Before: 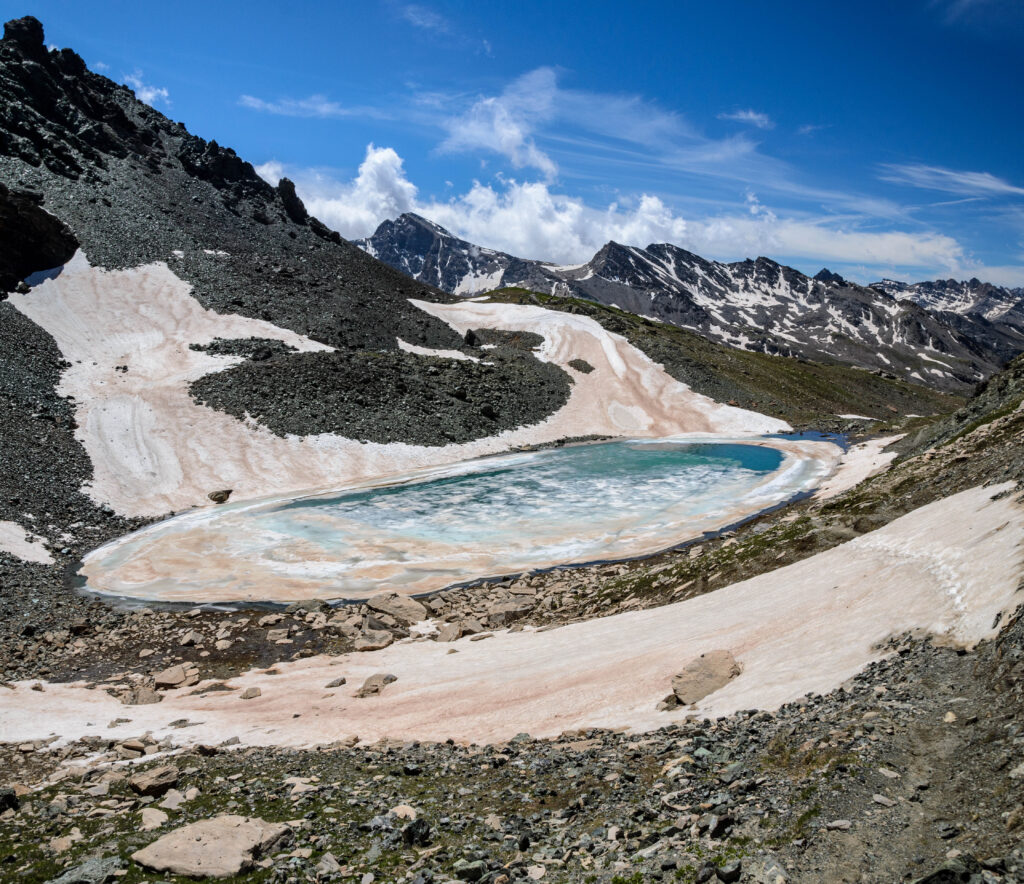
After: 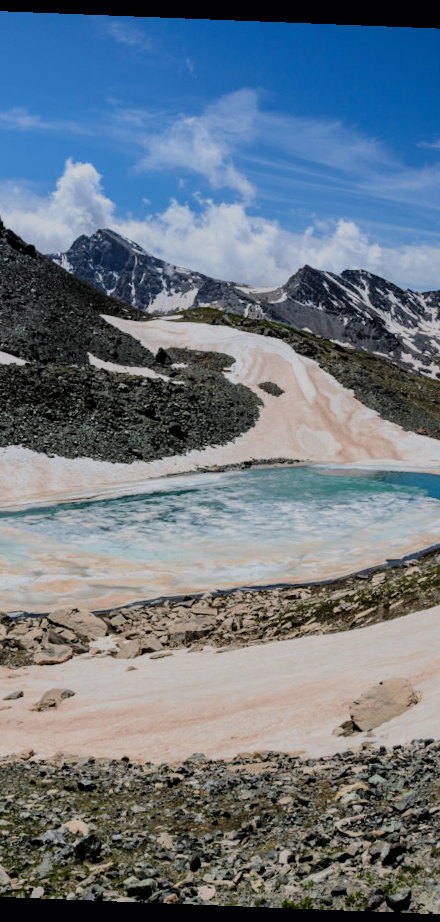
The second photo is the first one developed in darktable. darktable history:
crop: left 31.229%, right 27.105%
rotate and perspective: rotation 2.27°, automatic cropping off
filmic rgb: black relative exposure -7.15 EV, white relative exposure 5.36 EV, hardness 3.02, color science v6 (2022)
